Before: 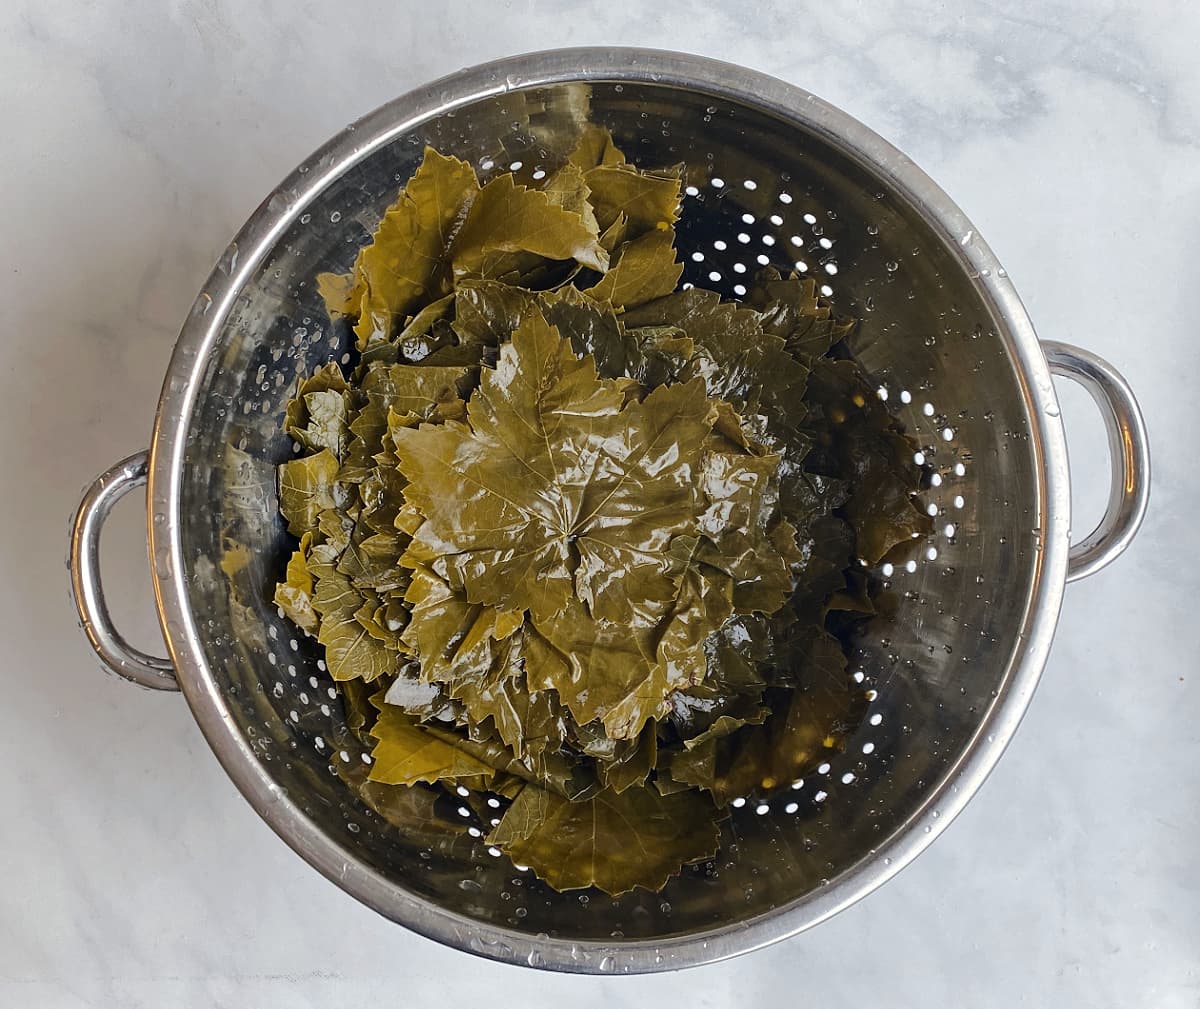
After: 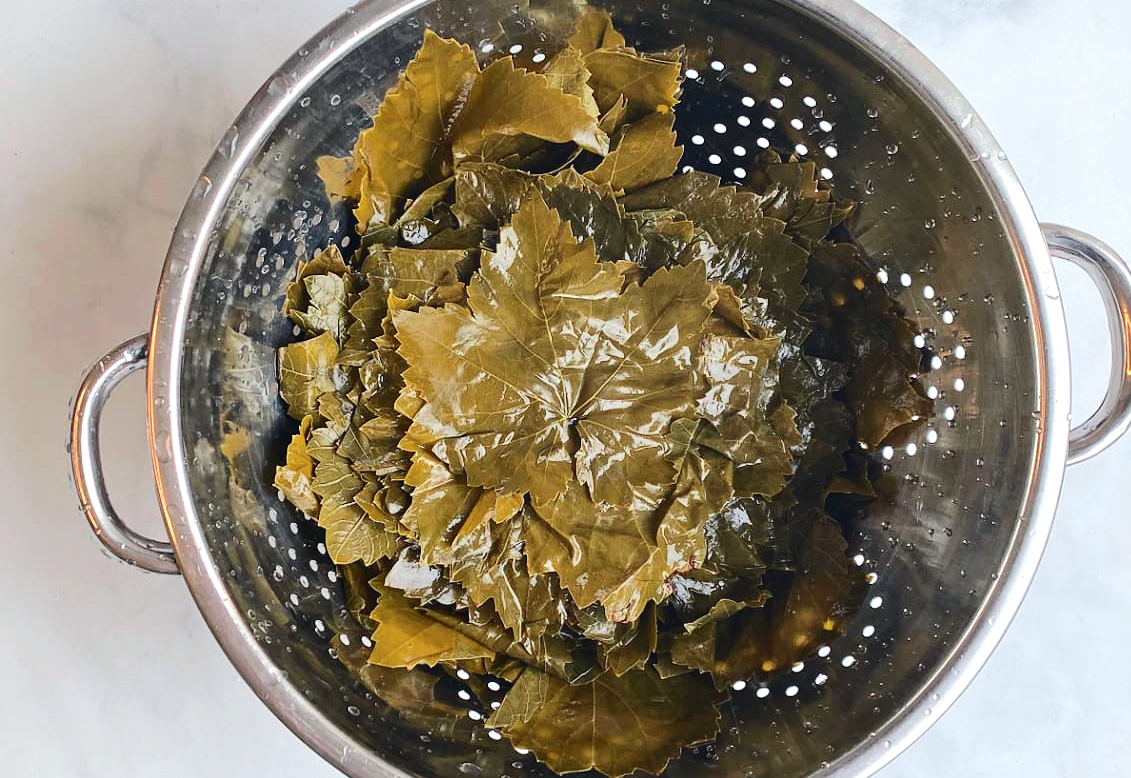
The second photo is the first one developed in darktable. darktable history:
exposure: black level correction 0, exposure 0.5 EV, compensate highlight preservation false
tone curve: curves: ch0 [(0, 0.025) (0.15, 0.143) (0.452, 0.486) (0.751, 0.788) (1, 0.961)]; ch1 [(0, 0) (0.43, 0.408) (0.476, 0.469) (0.497, 0.494) (0.546, 0.571) (0.566, 0.607) (0.62, 0.657) (1, 1)]; ch2 [(0, 0) (0.386, 0.397) (0.505, 0.498) (0.547, 0.546) (0.579, 0.58) (1, 1)], color space Lab, independent channels, preserve colors none
crop and rotate: angle 0.03°, top 11.643%, right 5.651%, bottom 11.189%
